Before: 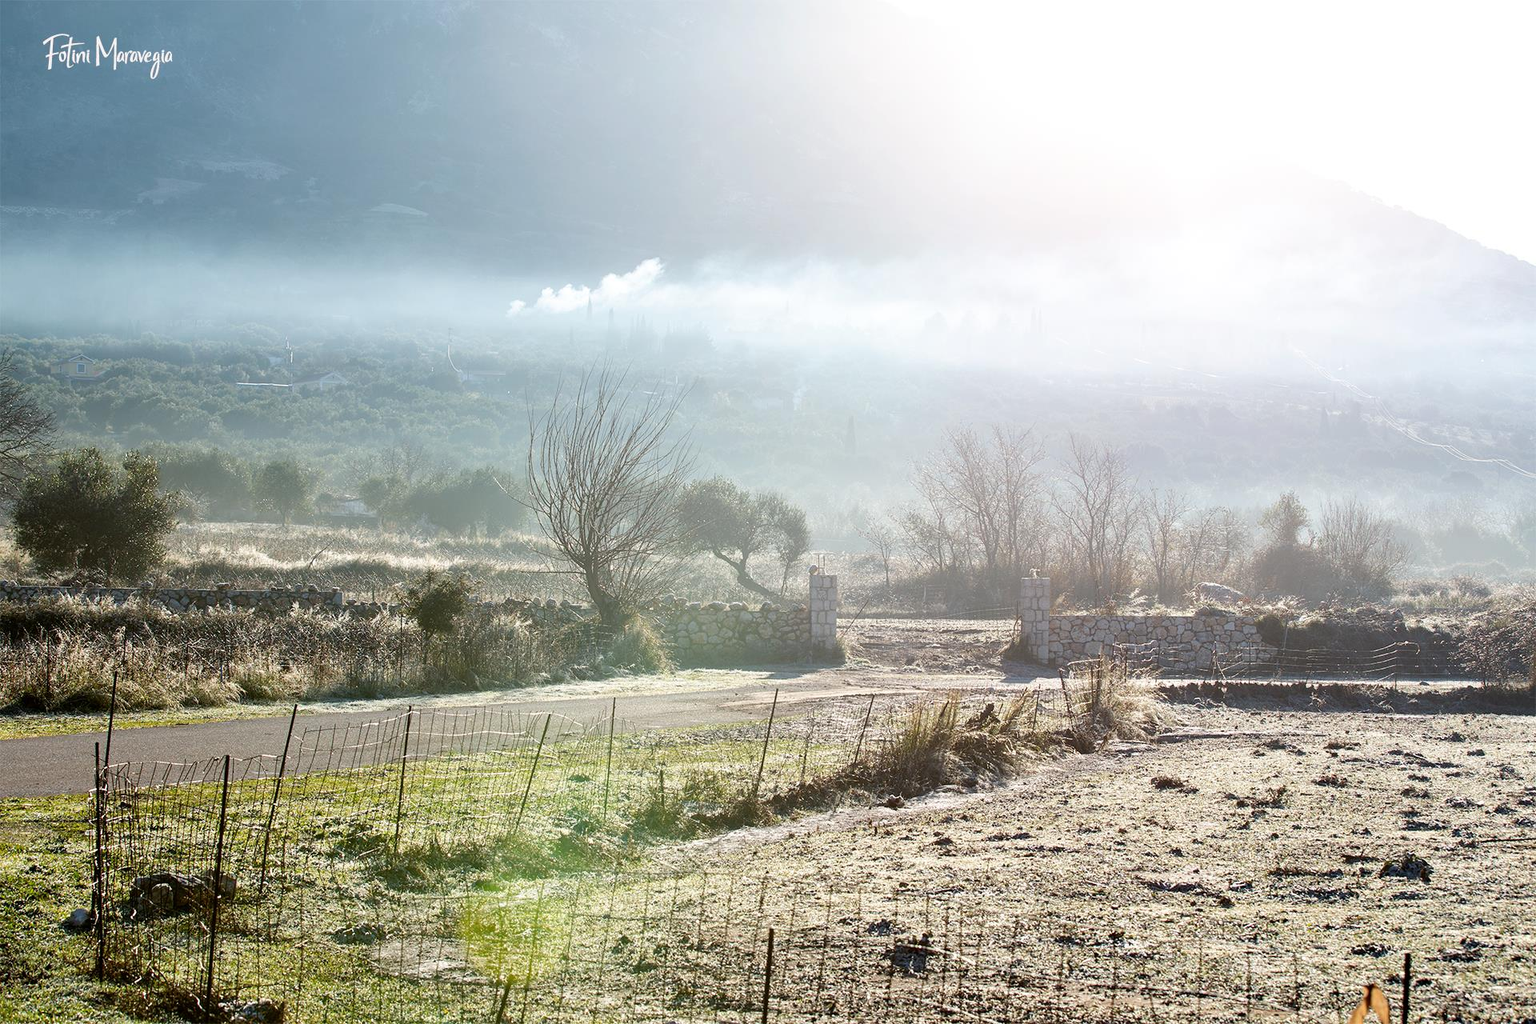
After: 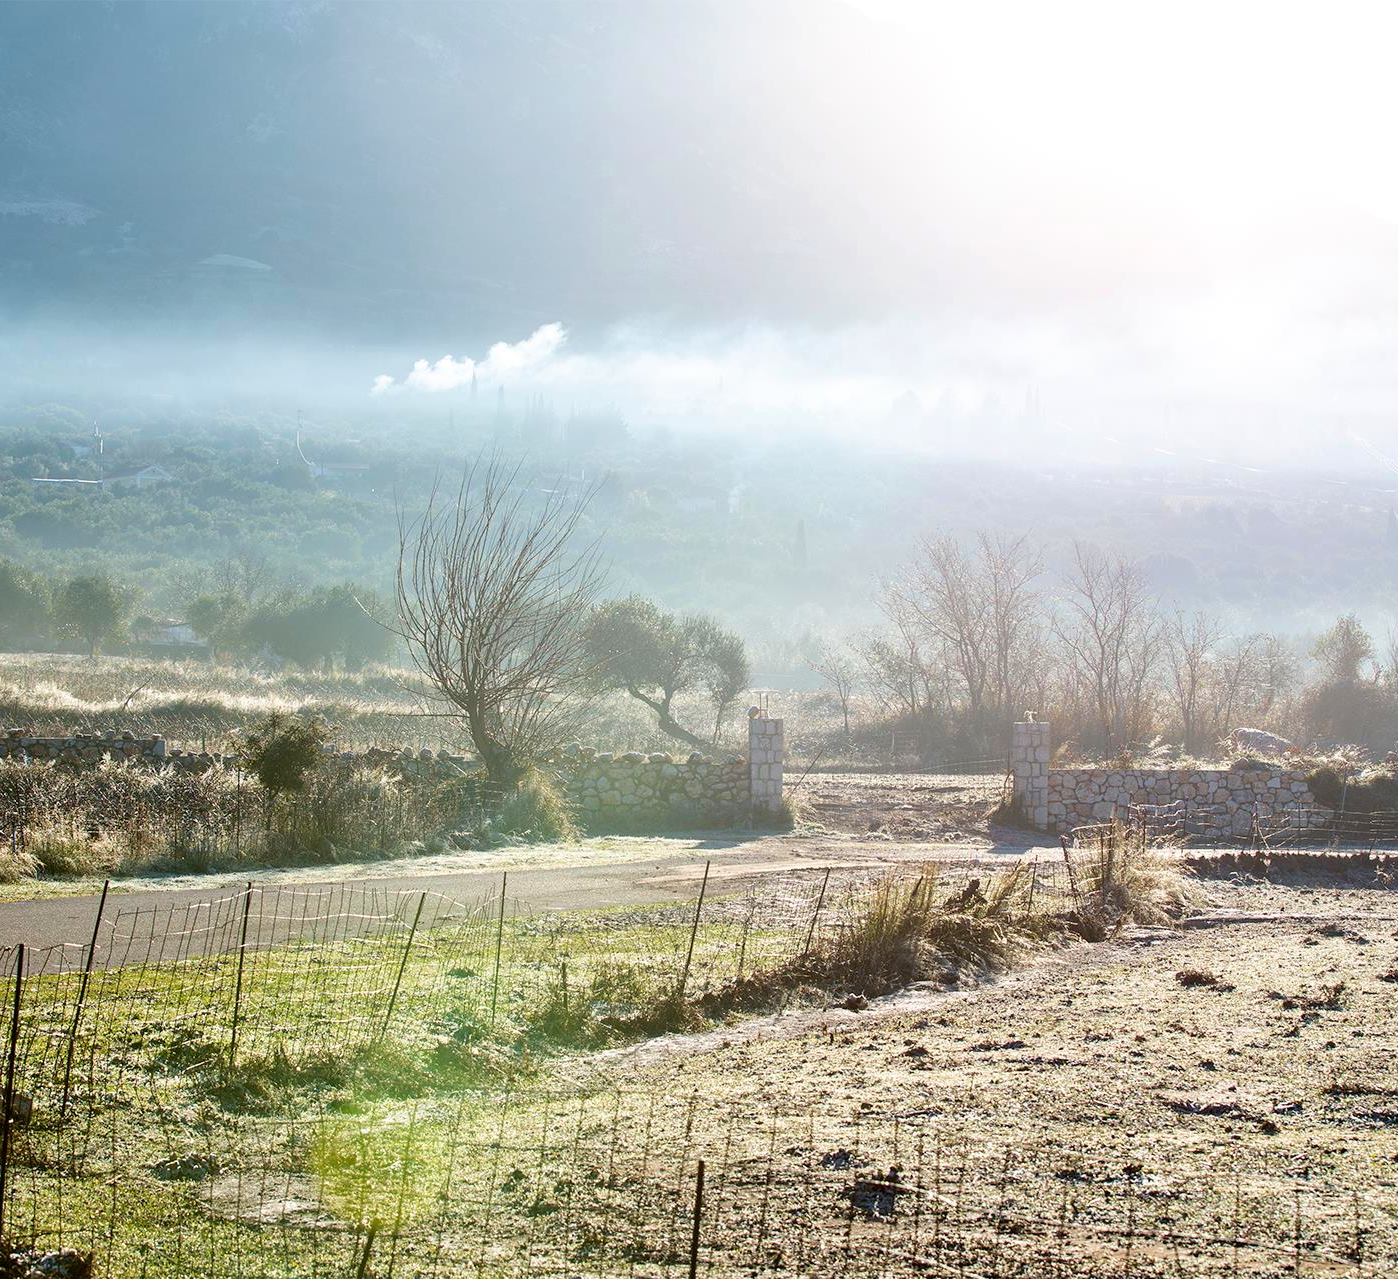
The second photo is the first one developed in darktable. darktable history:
crop: left 13.733%, right 13.441%
velvia: on, module defaults
